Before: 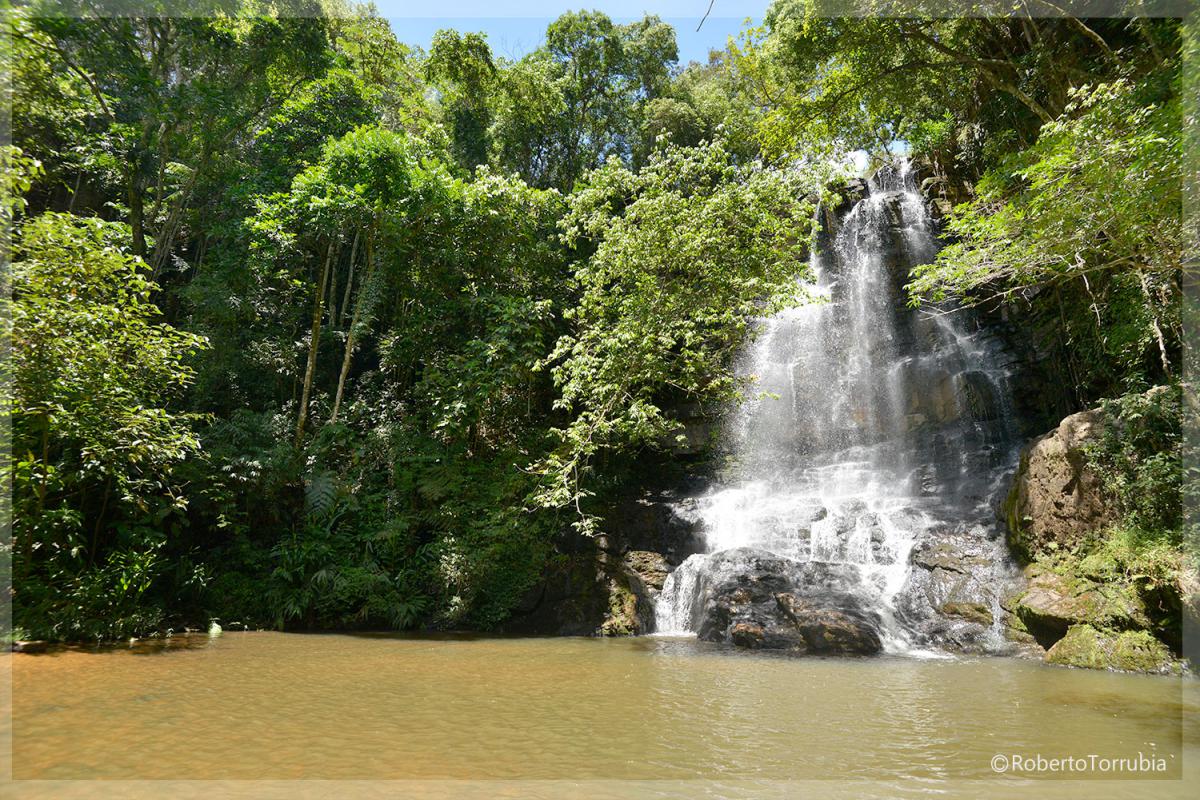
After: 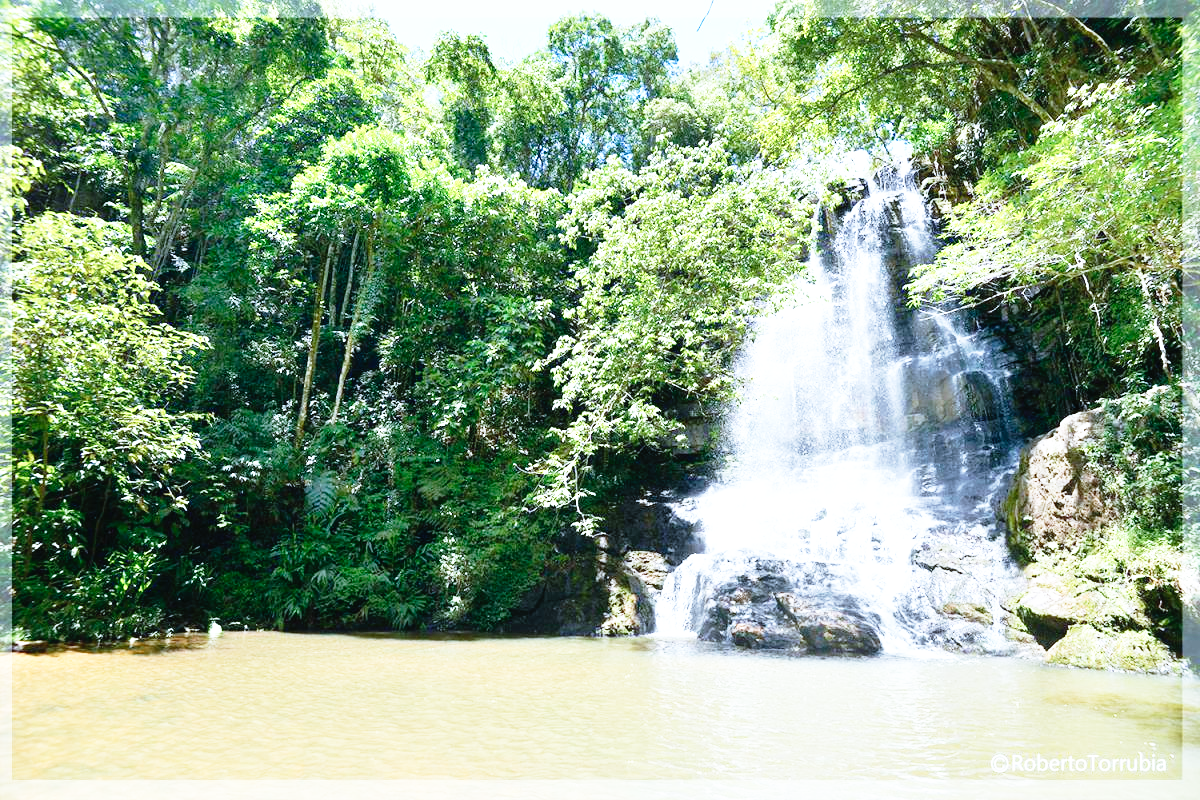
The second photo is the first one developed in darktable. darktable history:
base curve: curves: ch0 [(0, 0) (0.012, 0.01) (0.073, 0.168) (0.31, 0.711) (0.645, 0.957) (1, 1)], preserve colors none
color calibration: illuminant custom, x 0.39, y 0.392, temperature 3856.94 K
exposure: black level correction -0.002, exposure 0.54 EV, compensate highlight preservation false
